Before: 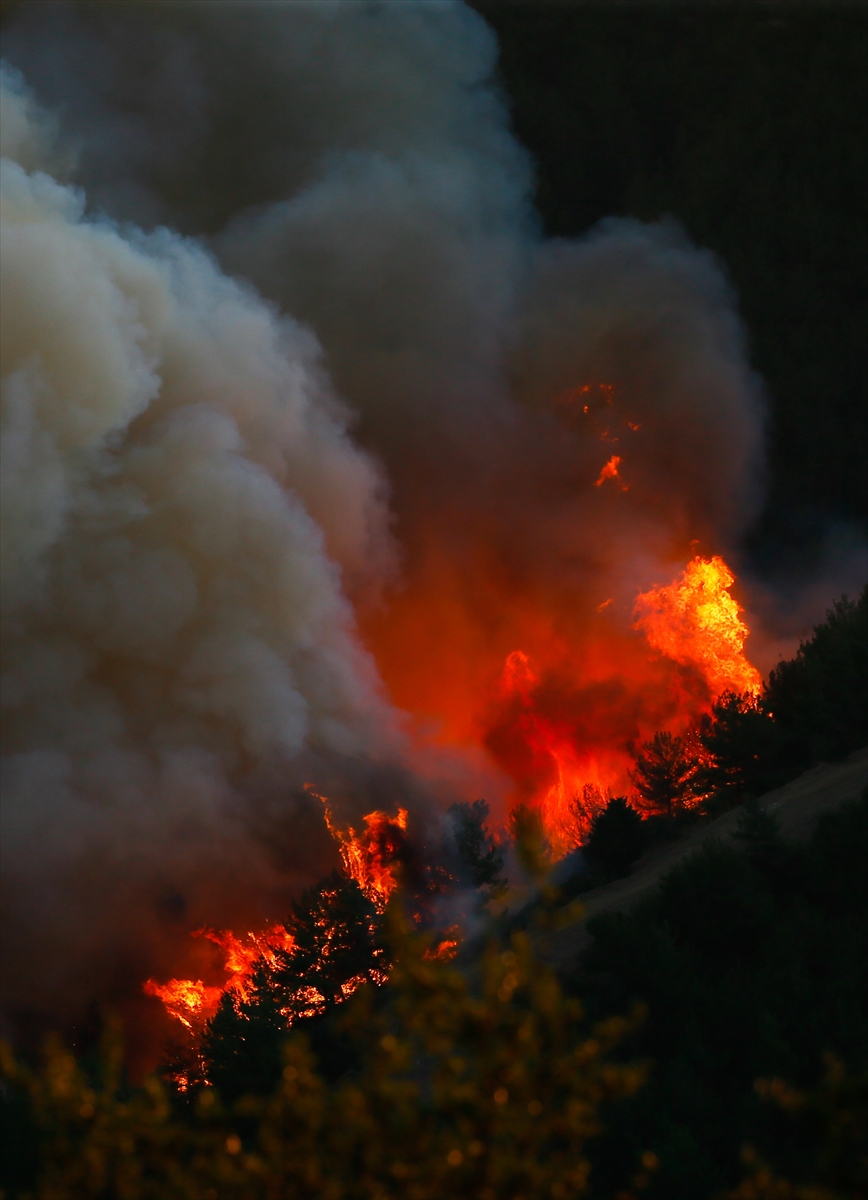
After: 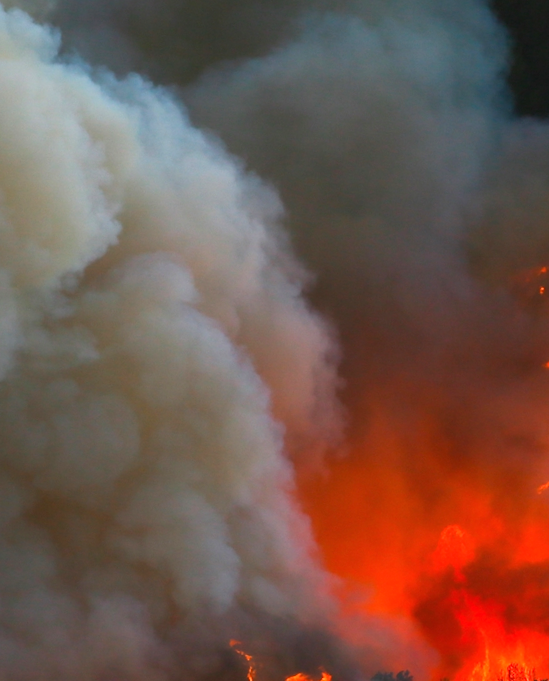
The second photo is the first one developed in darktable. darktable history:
crop and rotate: angle -4.72°, left 2.1%, top 6.76%, right 27.612%, bottom 30.189%
exposure: black level correction 0, exposure 0.95 EV, compensate highlight preservation false
